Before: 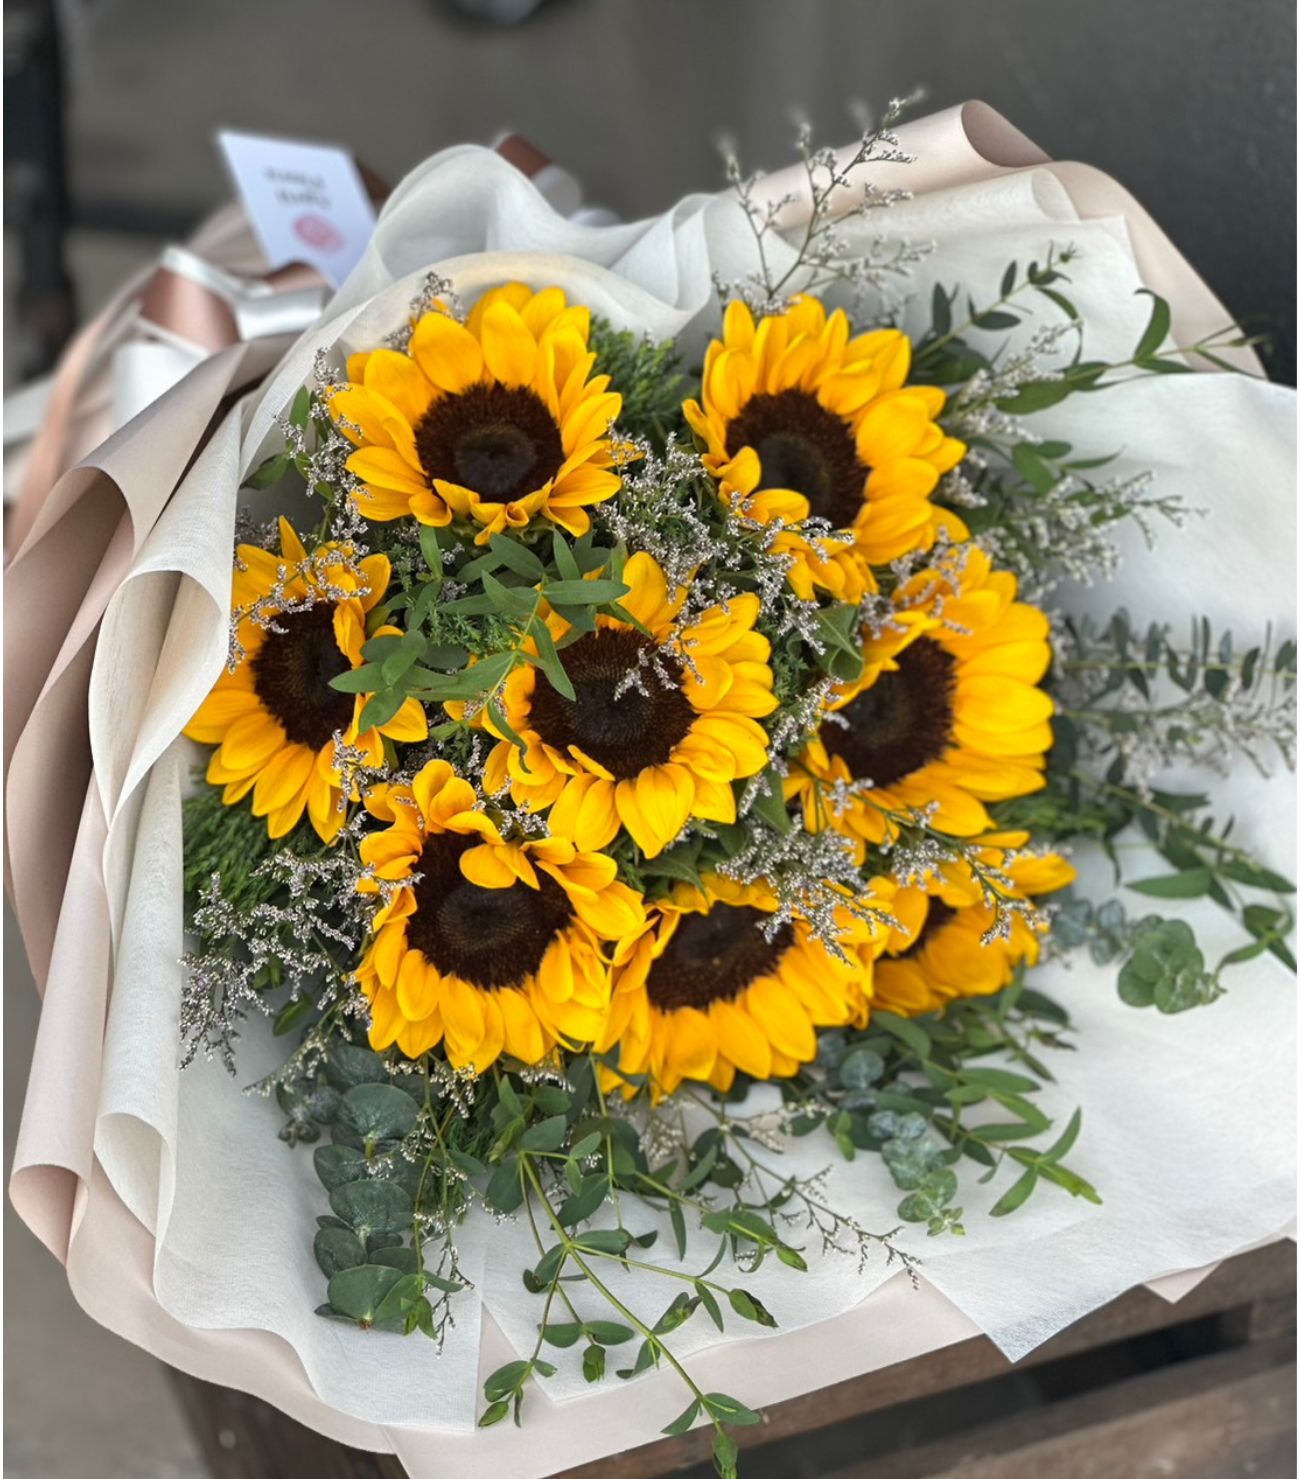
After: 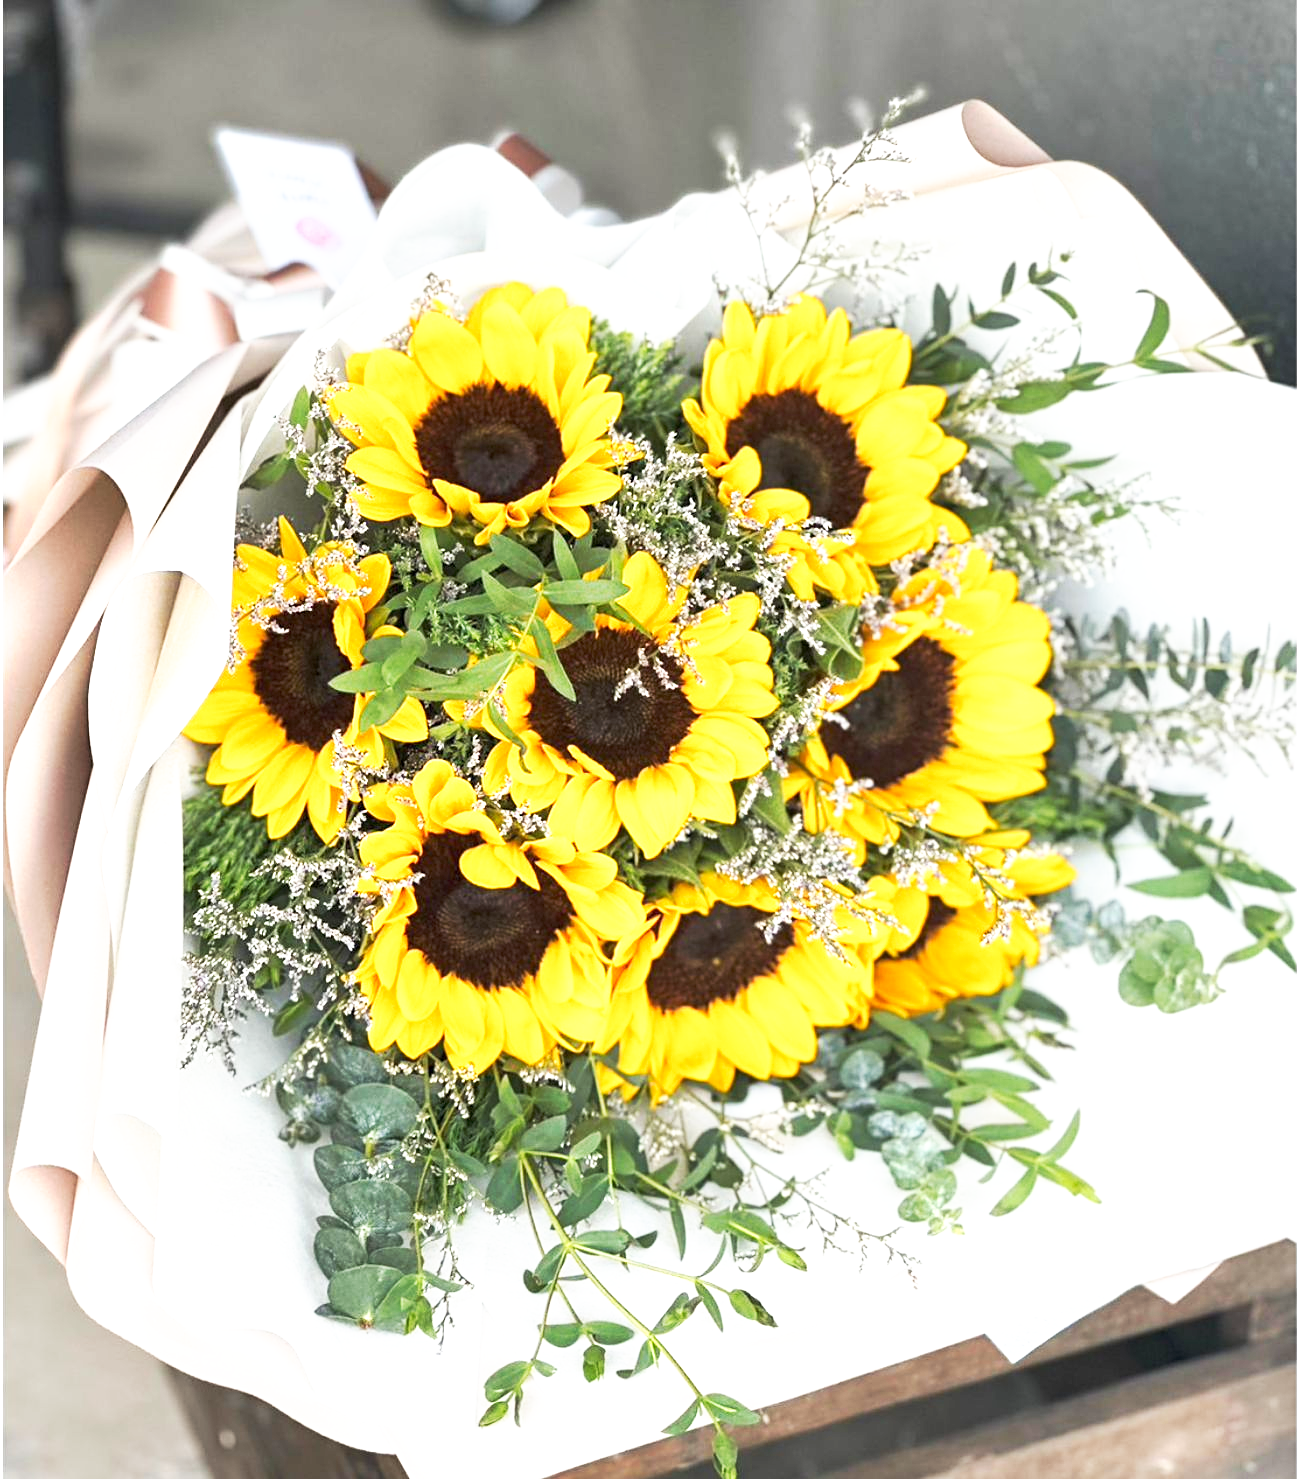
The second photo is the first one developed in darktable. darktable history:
sharpen: amount 0.208
exposure: exposure 0.732 EV, compensate highlight preservation false
tone curve: curves: ch0 [(0, 0) (0.003, 0.01) (0.011, 0.017) (0.025, 0.035) (0.044, 0.068) (0.069, 0.109) (0.1, 0.144) (0.136, 0.185) (0.177, 0.231) (0.224, 0.279) (0.277, 0.346) (0.335, 0.42) (0.399, 0.5) (0.468, 0.603) (0.543, 0.712) (0.623, 0.808) (0.709, 0.883) (0.801, 0.957) (0.898, 0.993) (1, 1)], preserve colors none
